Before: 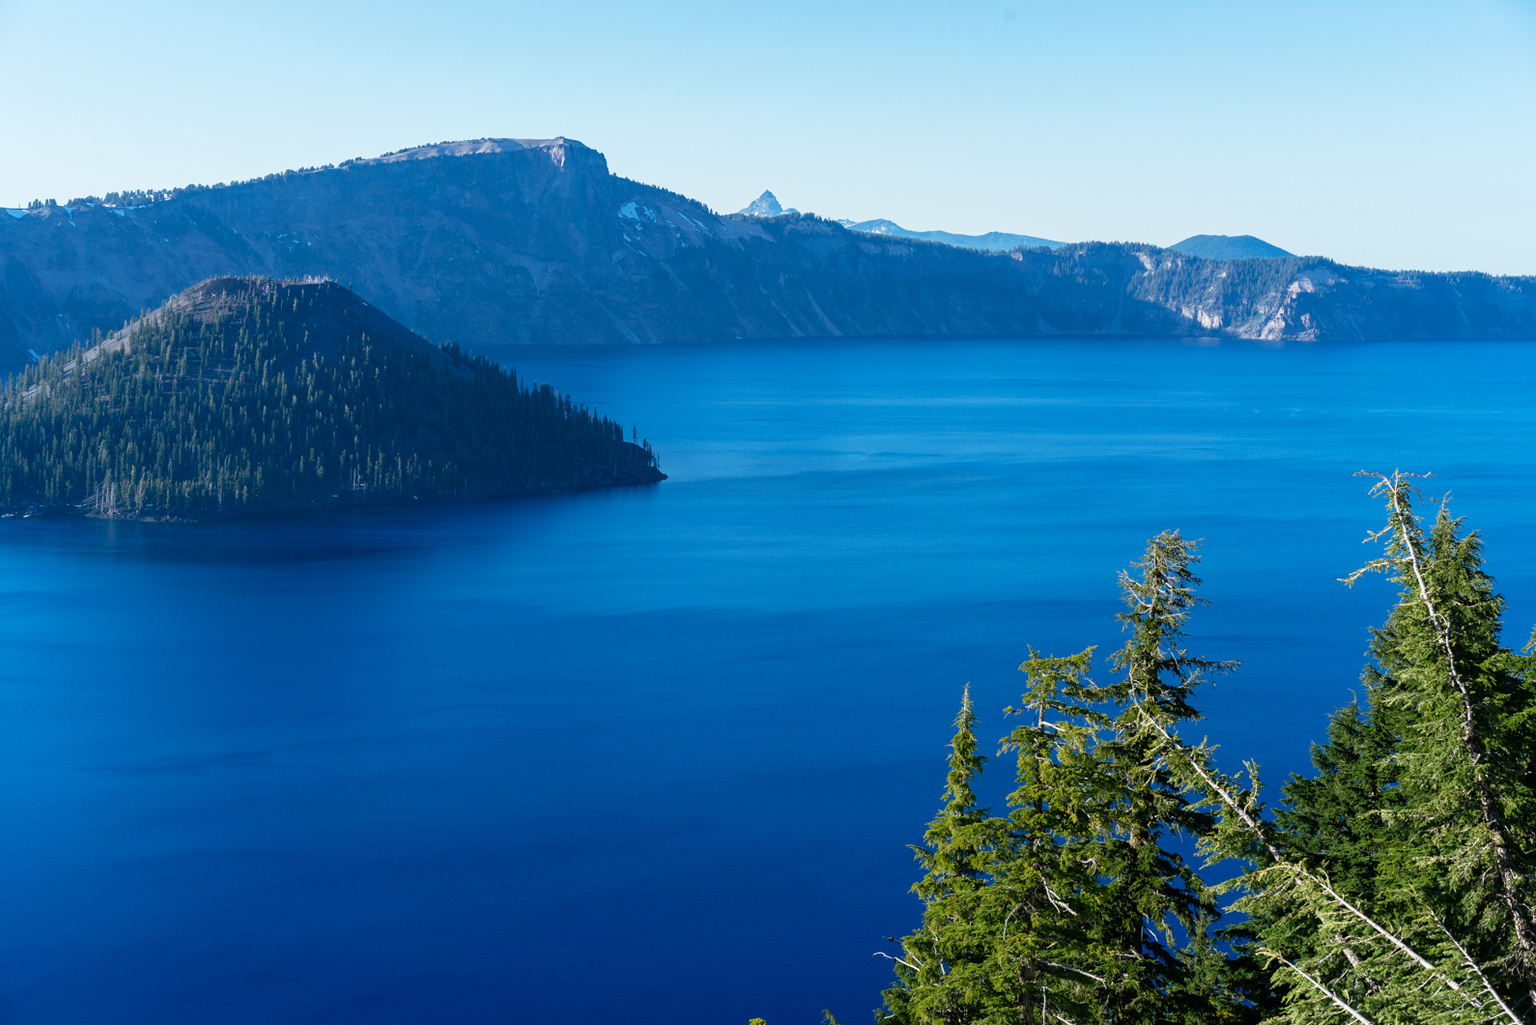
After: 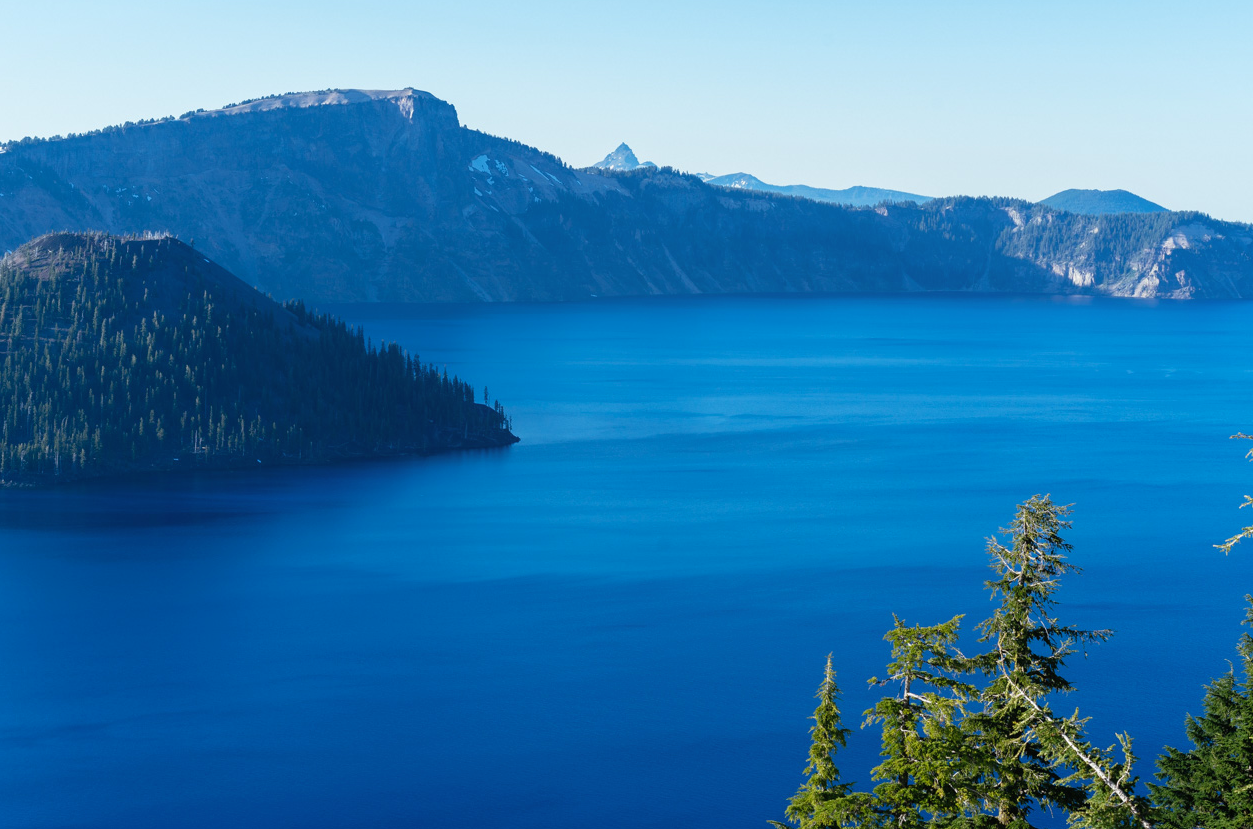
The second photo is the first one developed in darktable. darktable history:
crop and rotate: left 10.77%, top 5.1%, right 10.41%, bottom 16.76%
local contrast: mode bilateral grid, contrast 100, coarseness 100, detail 91%, midtone range 0.2
